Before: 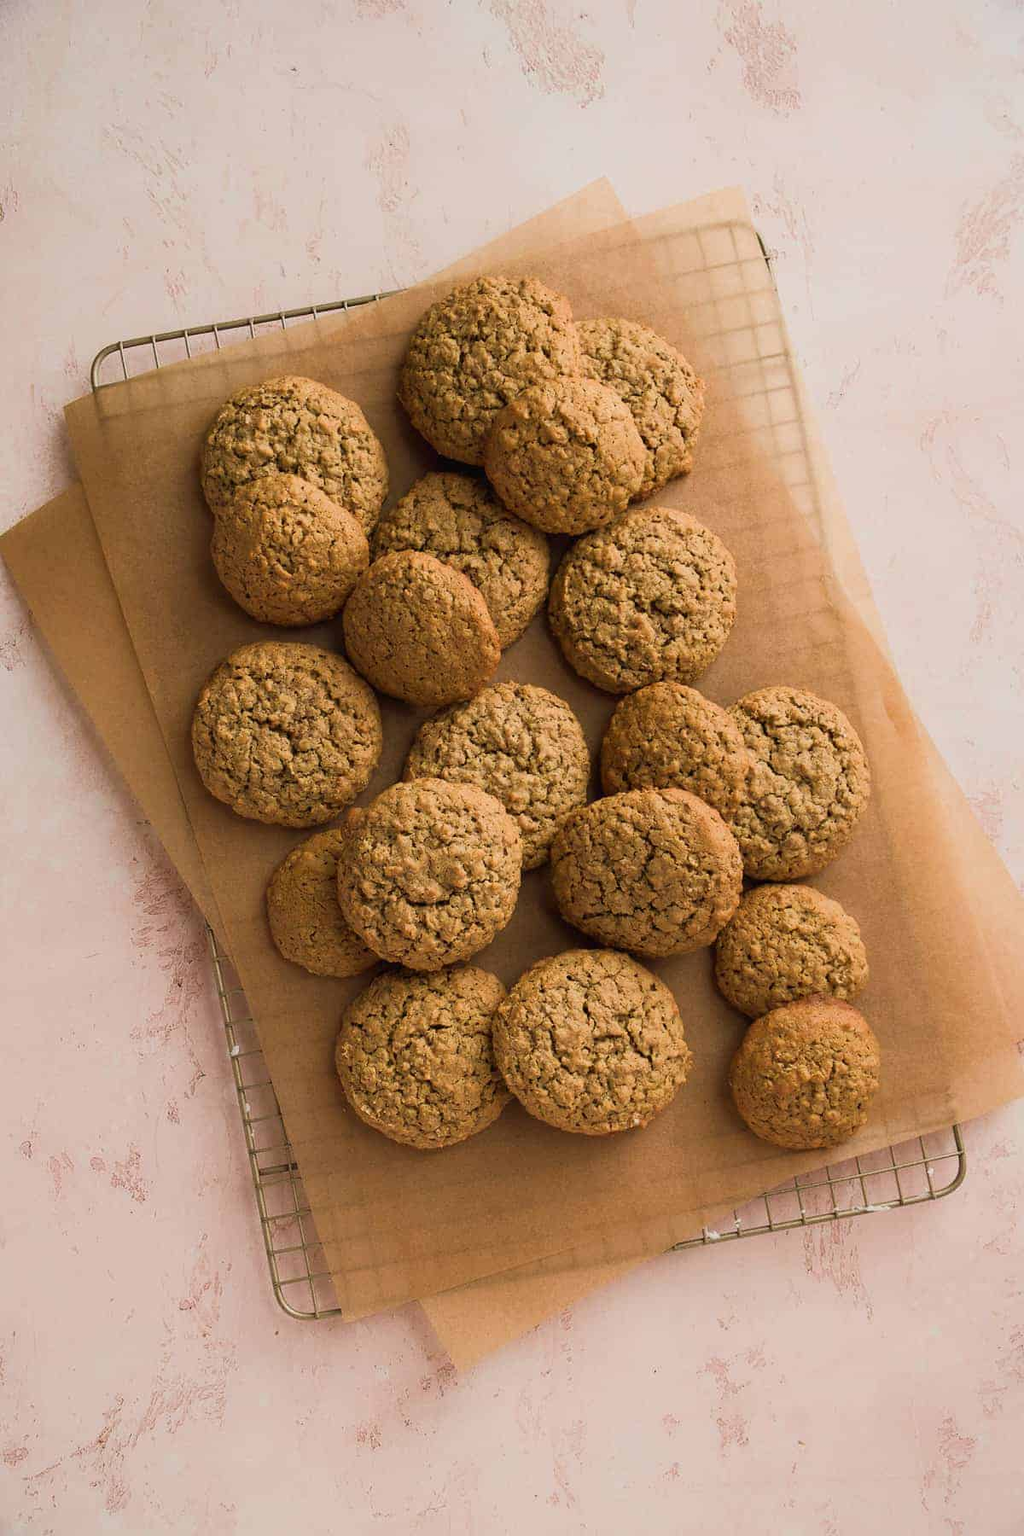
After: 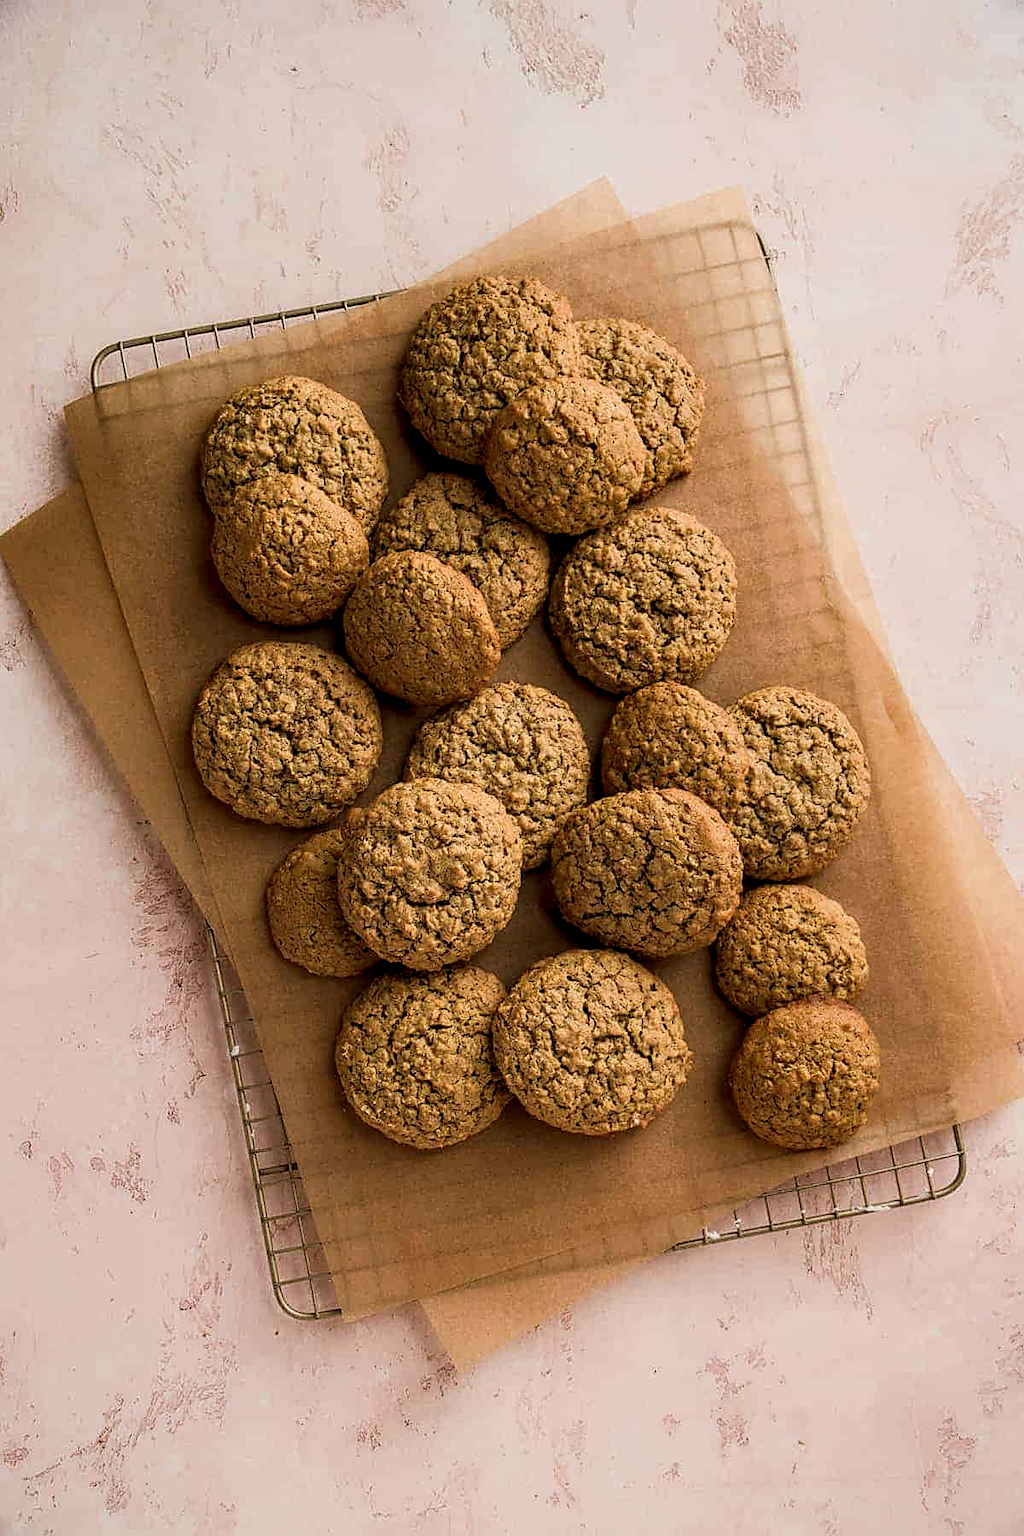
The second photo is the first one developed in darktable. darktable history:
sharpen: on, module defaults
local contrast: highlights 29%, detail 150%
